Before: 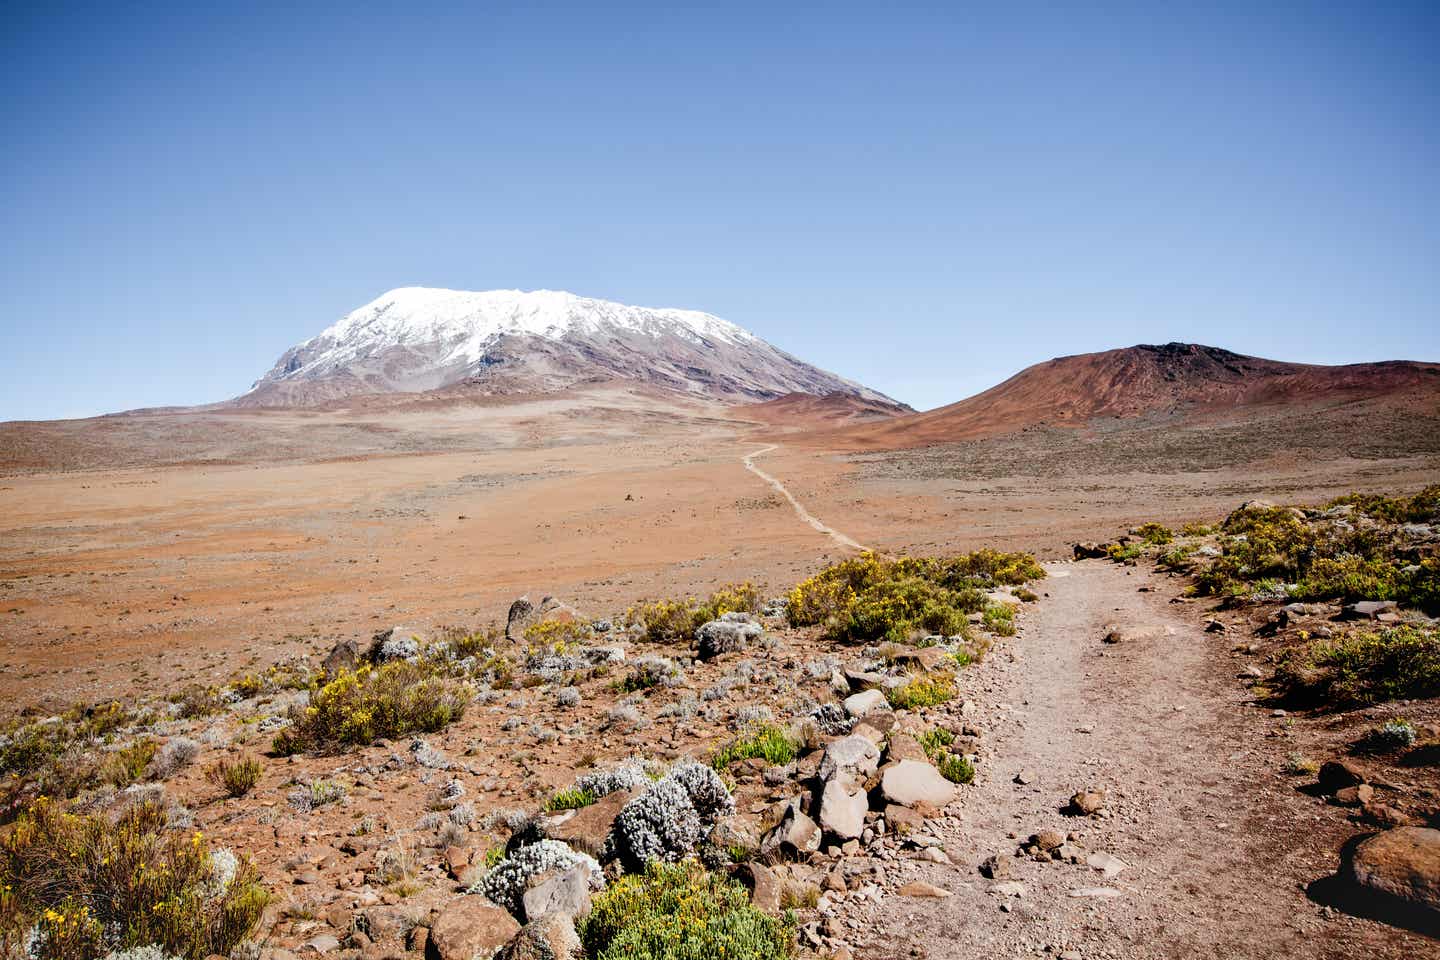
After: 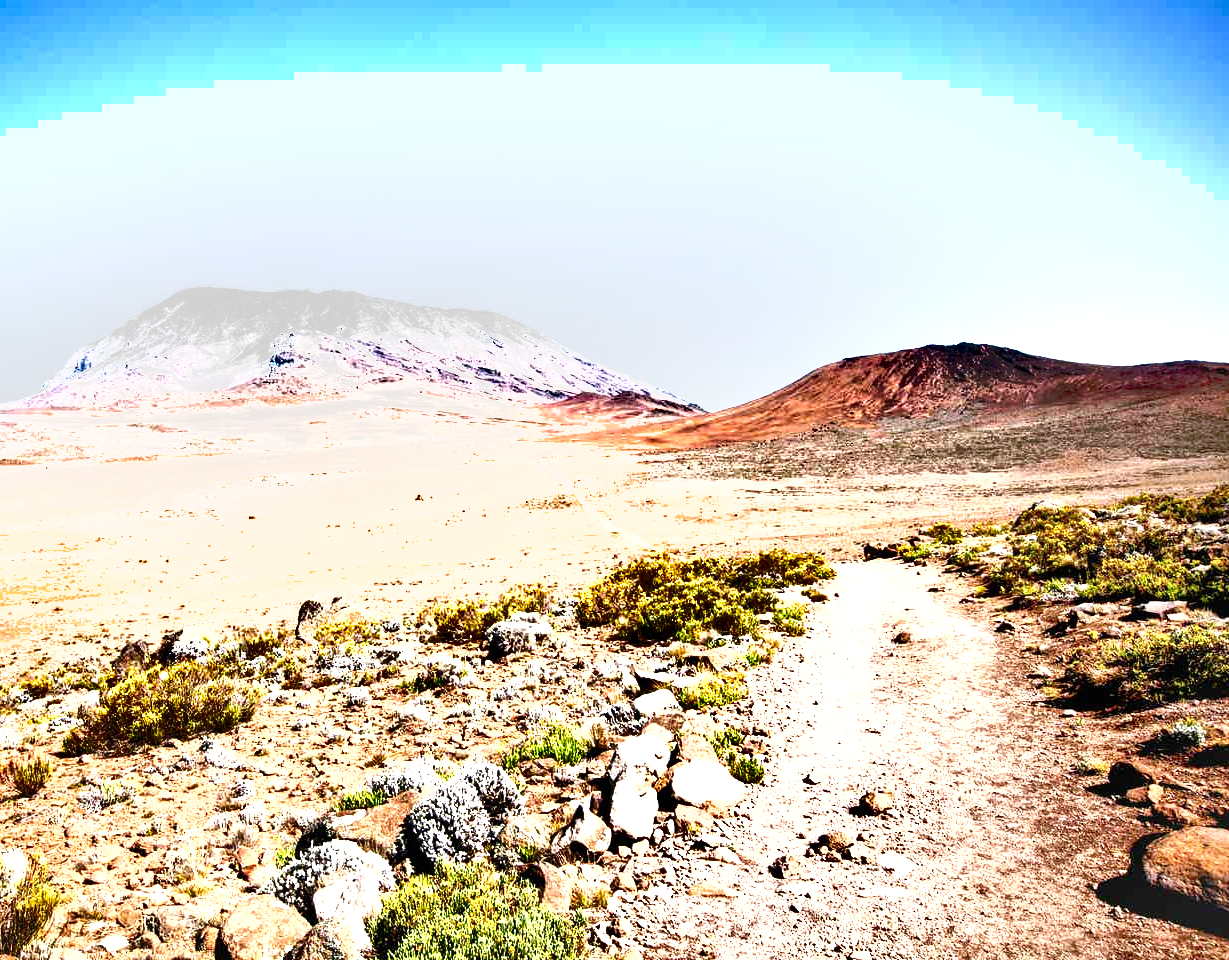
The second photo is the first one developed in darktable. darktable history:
crop and rotate: left 14.588%
exposure: black level correction 0, exposure 1.697 EV, compensate highlight preservation false
tone curve: curves: ch0 [(0, 0) (0.126, 0.061) (0.362, 0.382) (0.498, 0.498) (0.706, 0.712) (1, 1)]; ch1 [(0, 0) (0.5, 0.497) (0.55, 0.578) (1, 1)]; ch2 [(0, 0) (0.44, 0.424) (0.489, 0.486) (0.537, 0.538) (1, 1)], preserve colors none
shadows and highlights: radius 134.46, soften with gaussian
